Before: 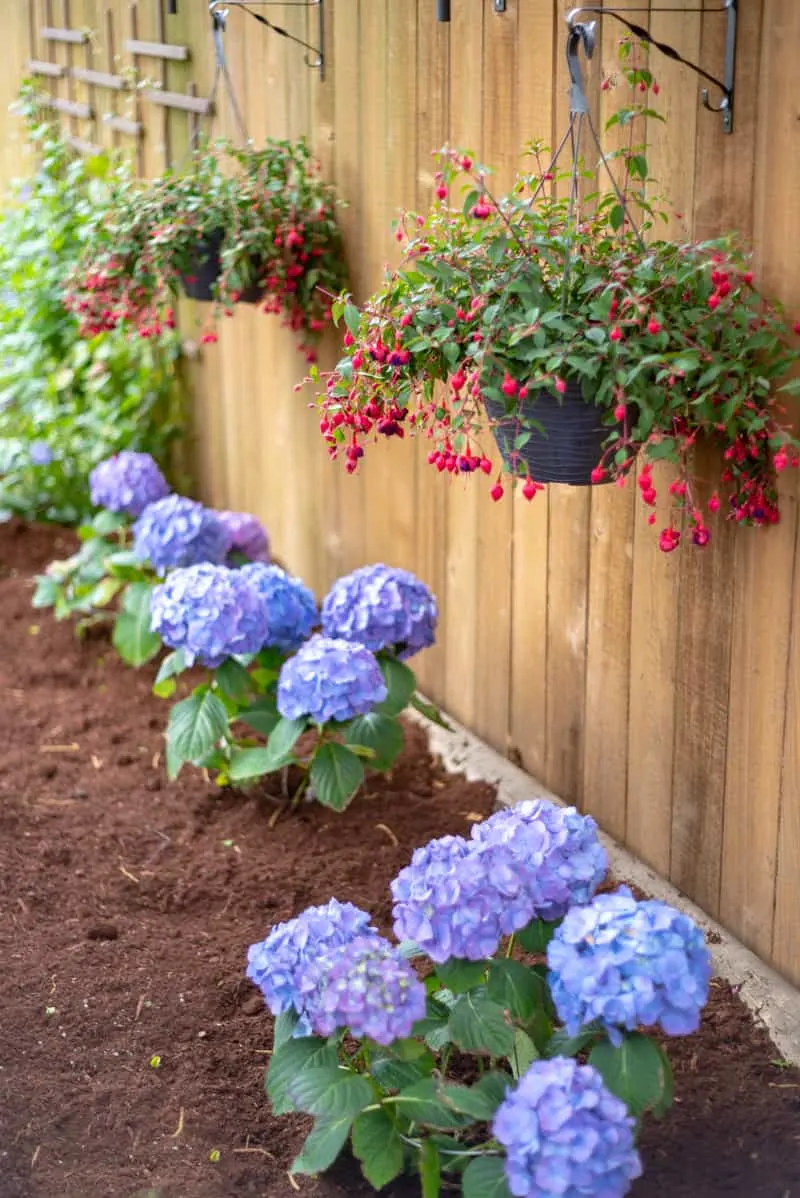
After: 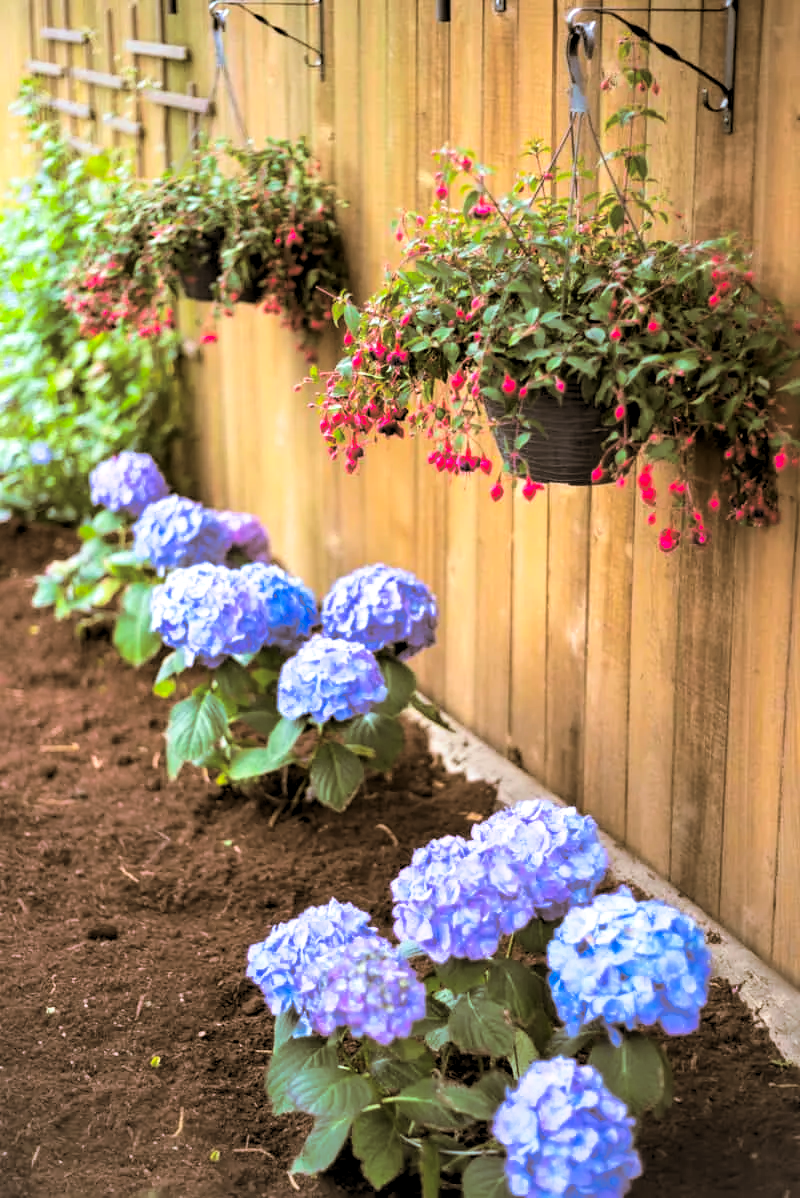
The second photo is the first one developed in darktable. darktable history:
contrast brightness saturation: contrast 0.16, saturation 0.32
levels: levels [0.073, 0.497, 0.972]
split-toning: shadows › hue 37.98°, highlights › hue 185.58°, balance -55.261
